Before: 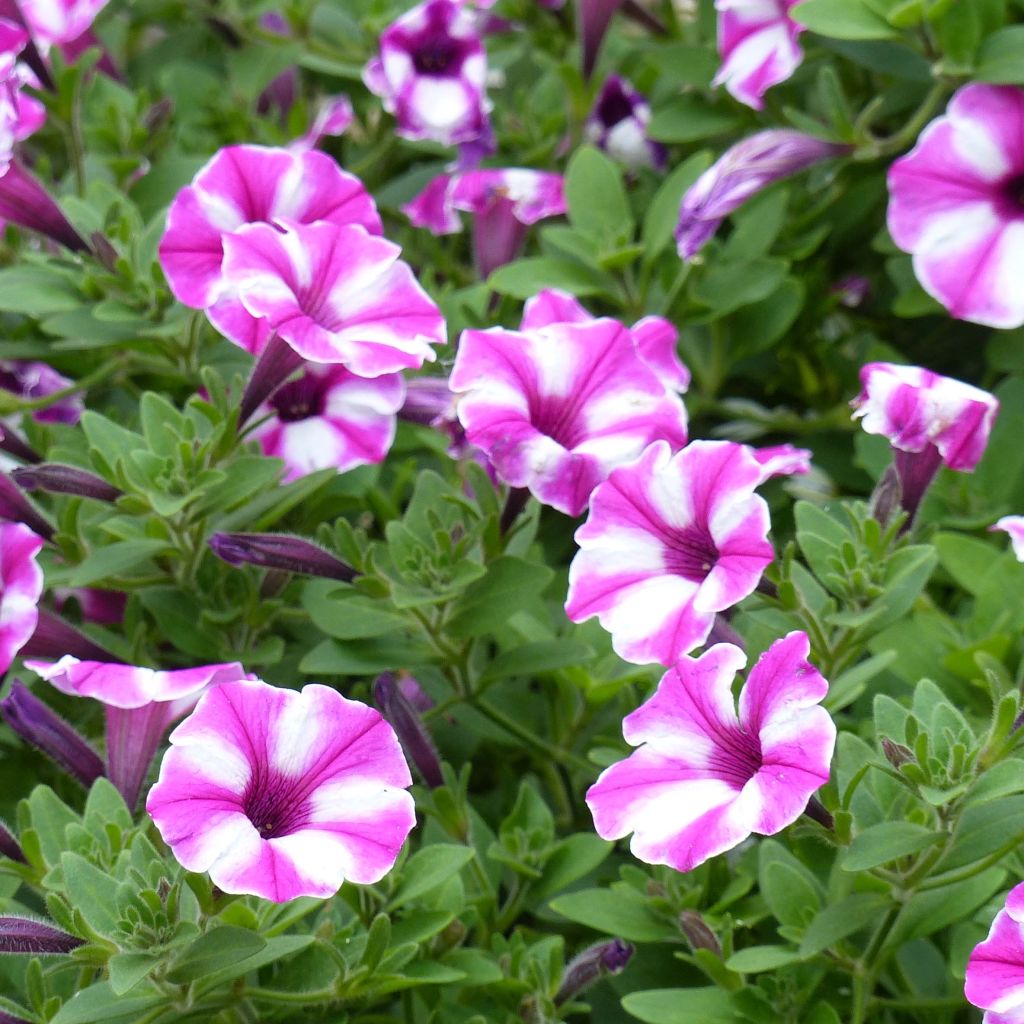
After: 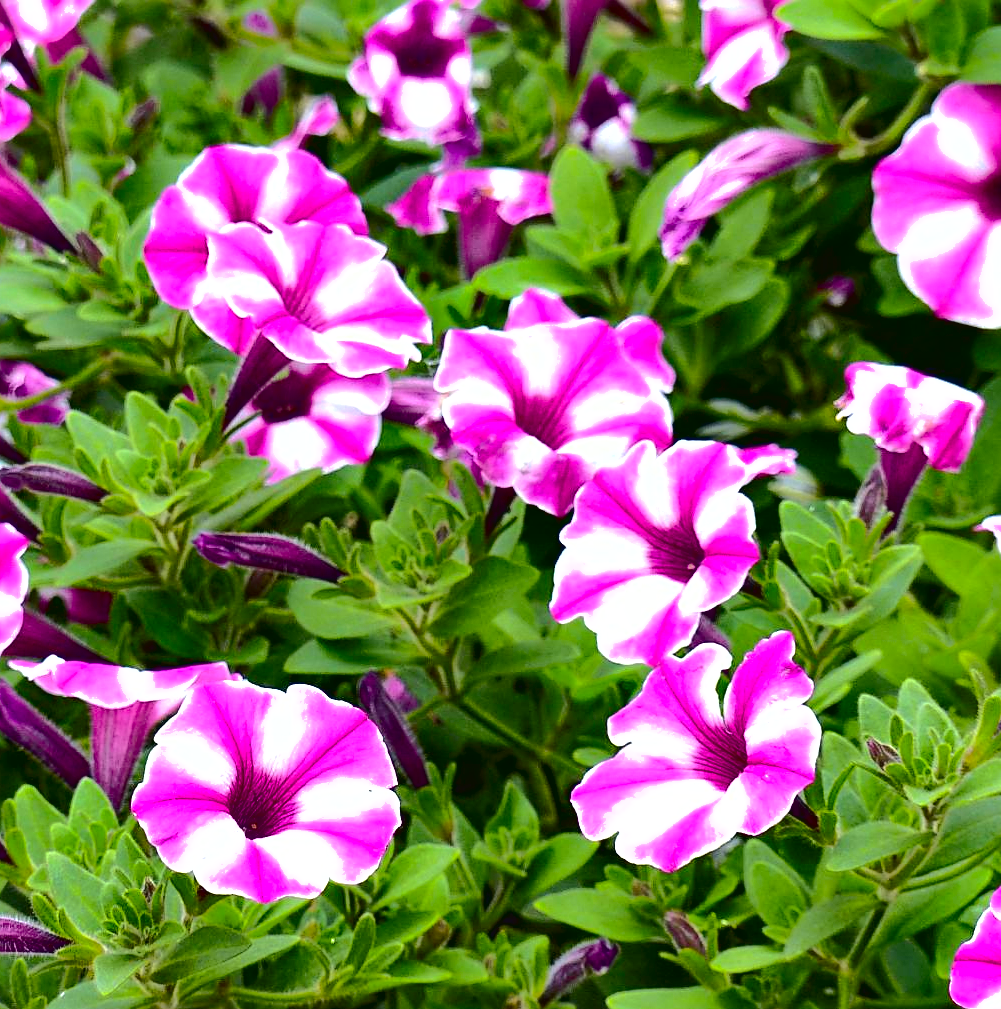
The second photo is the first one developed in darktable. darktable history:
shadows and highlights: shadows 39.25, highlights -60.09
contrast equalizer: y [[0.6 ×6], [0.55 ×6], [0 ×6], [0 ×6], [0 ×6]]
sharpen: on, module defaults
tone curve: curves: ch0 [(0, 0.023) (0.103, 0.087) (0.295, 0.297) (0.445, 0.531) (0.553, 0.665) (0.735, 0.843) (0.994, 1)]; ch1 [(0, 0) (0.414, 0.395) (0.447, 0.447) (0.485, 0.495) (0.512, 0.523) (0.542, 0.581) (0.581, 0.632) (0.646, 0.715) (1, 1)]; ch2 [(0, 0) (0.369, 0.388) (0.449, 0.431) (0.478, 0.471) (0.516, 0.517) (0.579, 0.624) (0.674, 0.775) (1, 1)], color space Lab, independent channels, preserve colors none
crop and rotate: left 1.495%, right 0.701%, bottom 1.384%
